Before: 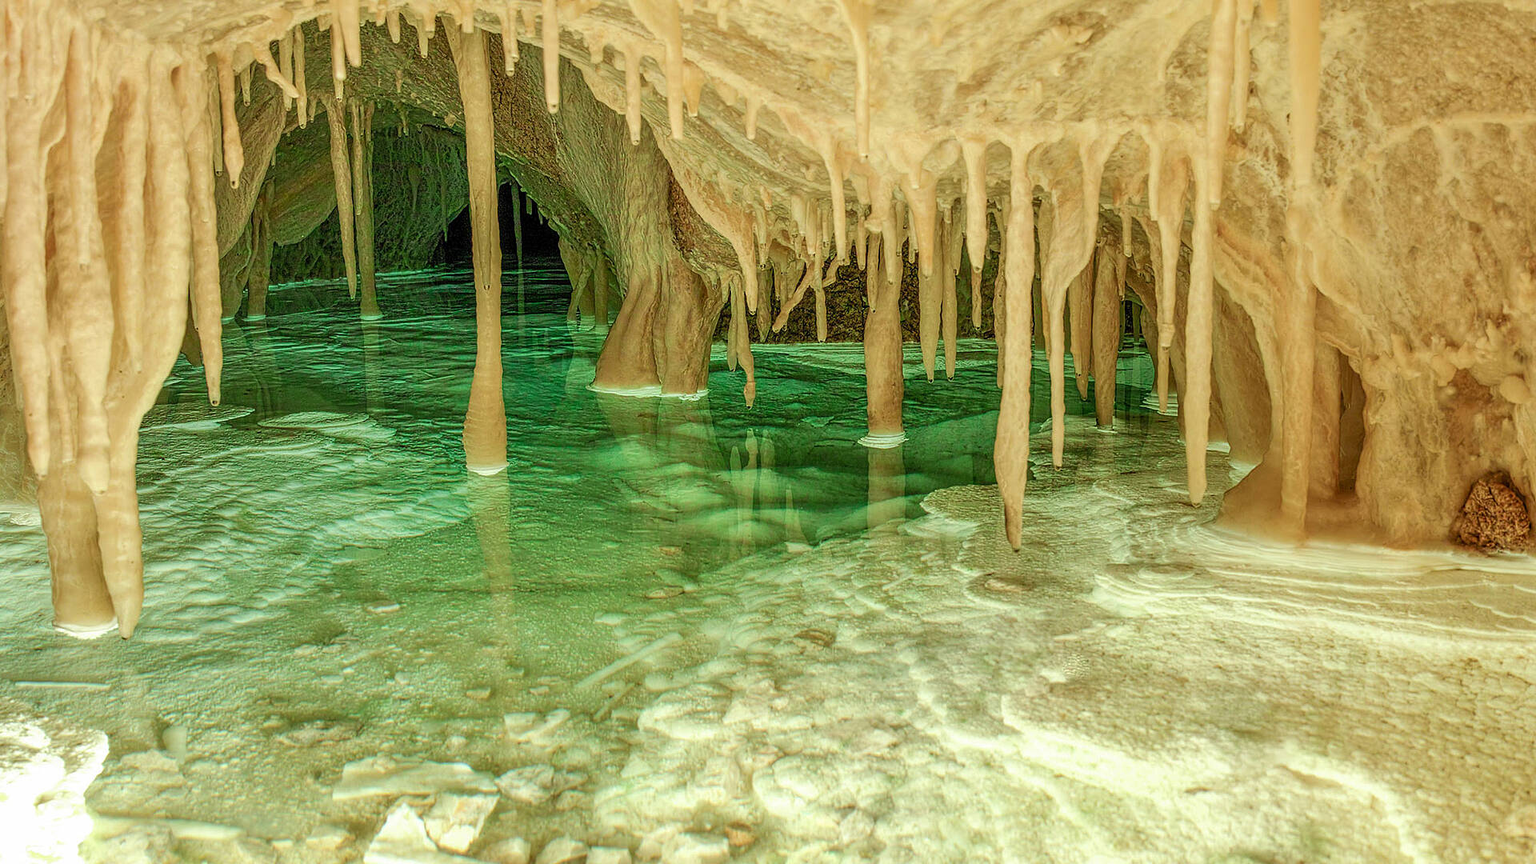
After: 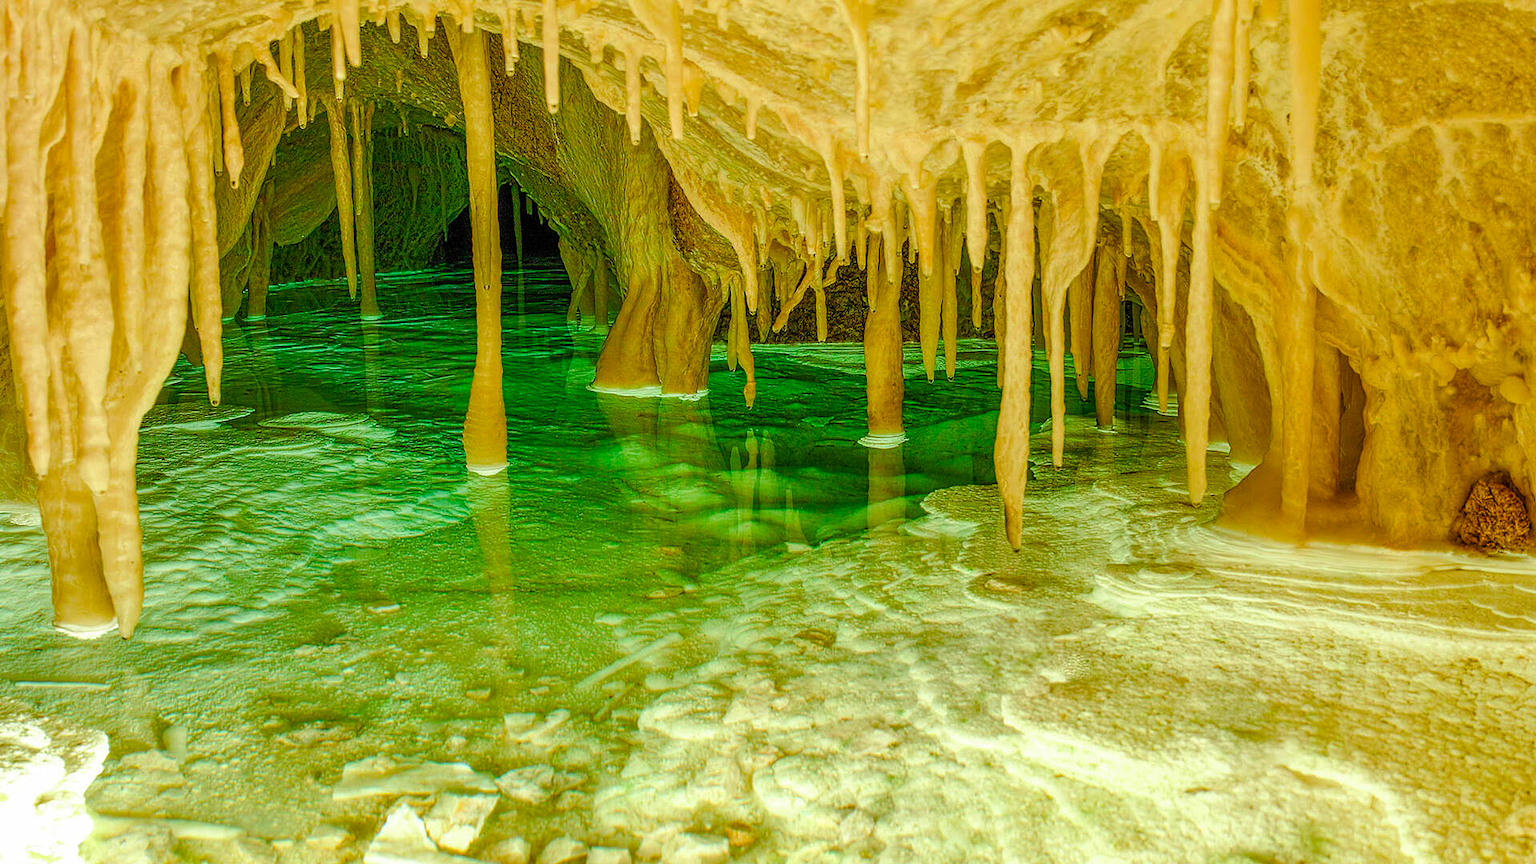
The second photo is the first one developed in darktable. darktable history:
color balance rgb: perceptual saturation grading › global saturation 40.526%, perceptual saturation grading › highlights -25.706%, perceptual saturation grading › mid-tones 35.54%, perceptual saturation grading › shadows 35.296%, global vibrance 30.002%
